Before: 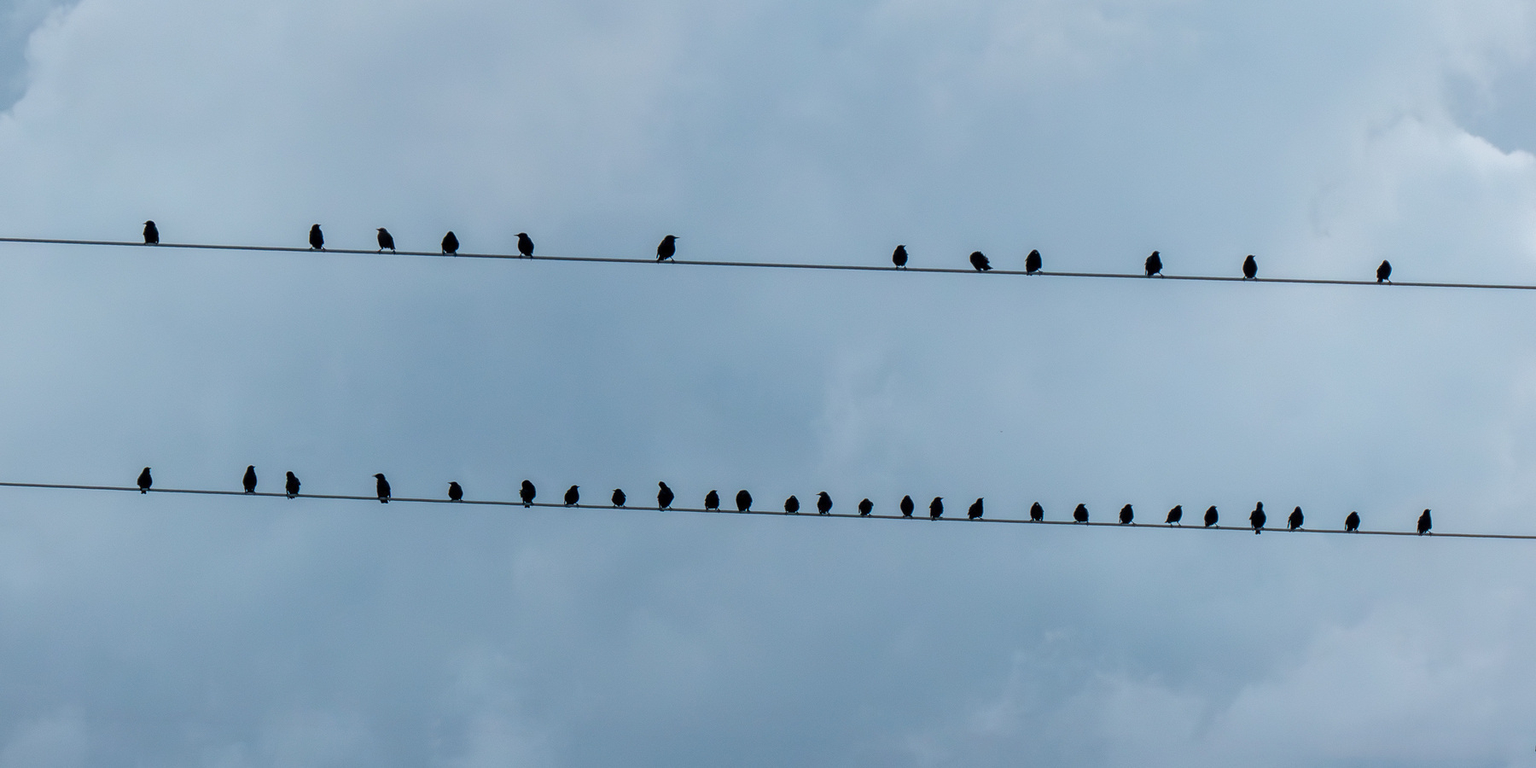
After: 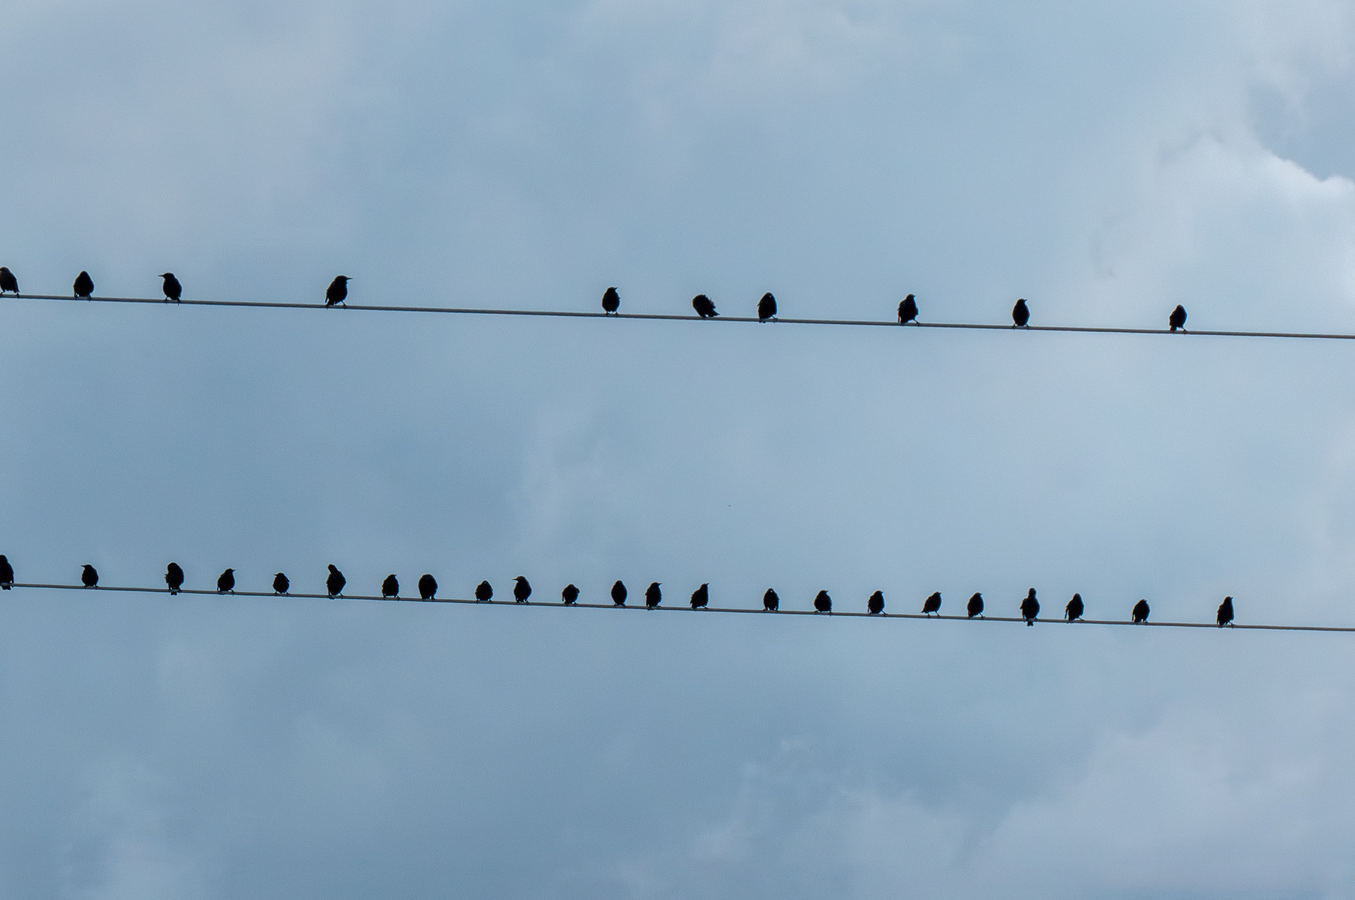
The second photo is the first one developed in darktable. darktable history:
crop and rotate: left 24.704%
